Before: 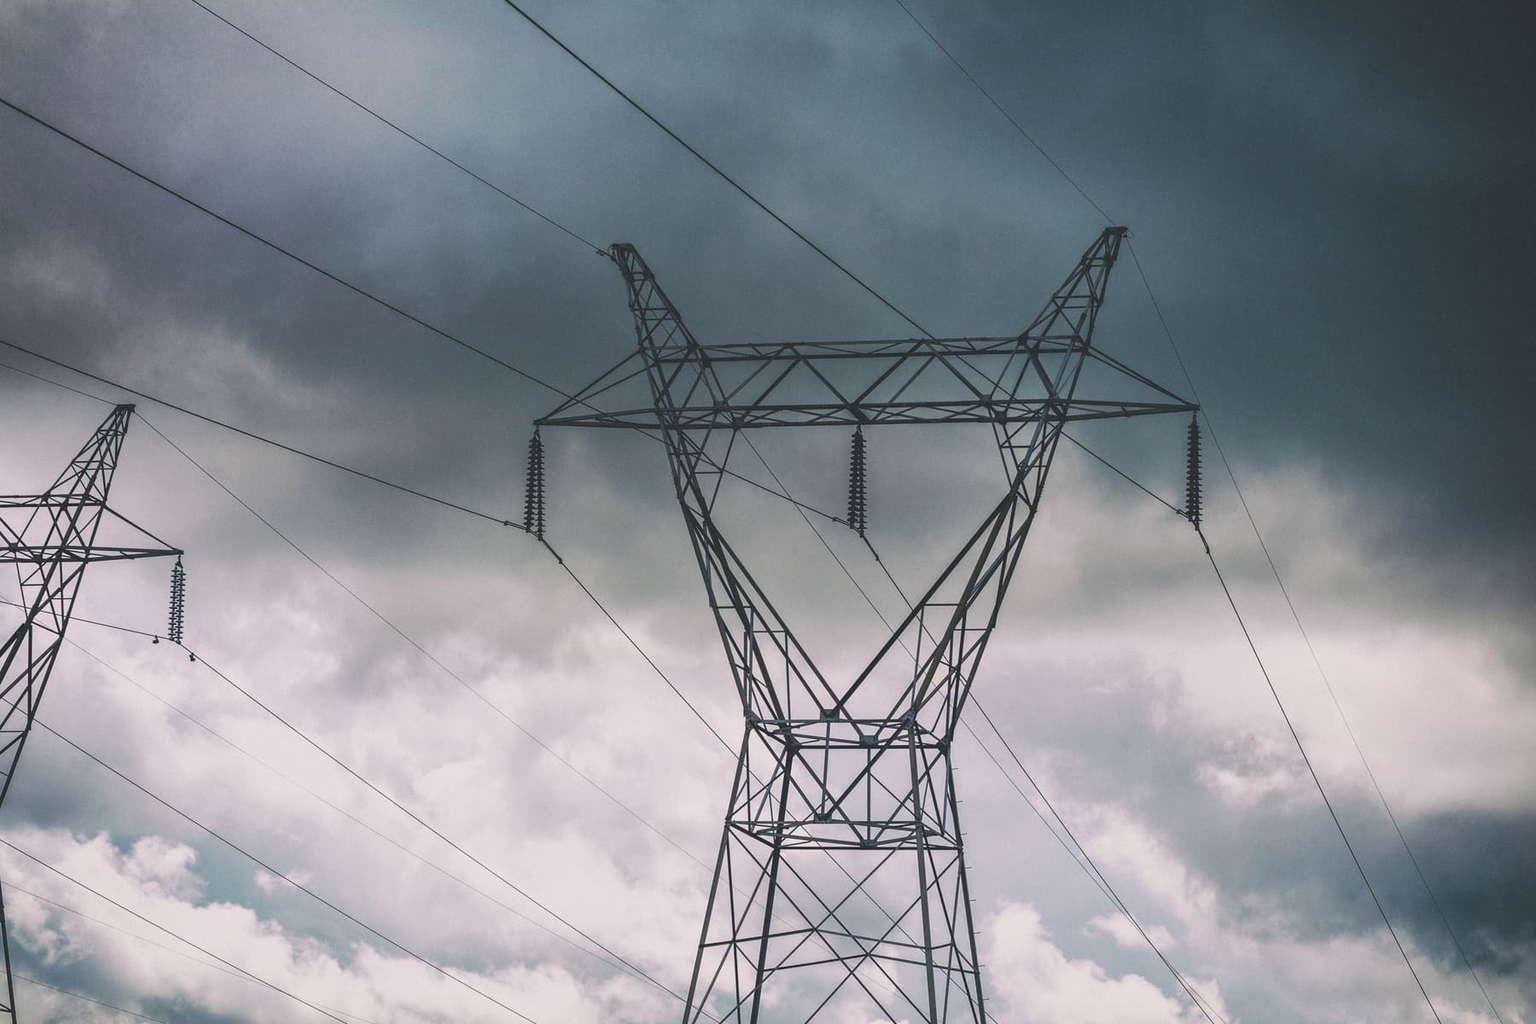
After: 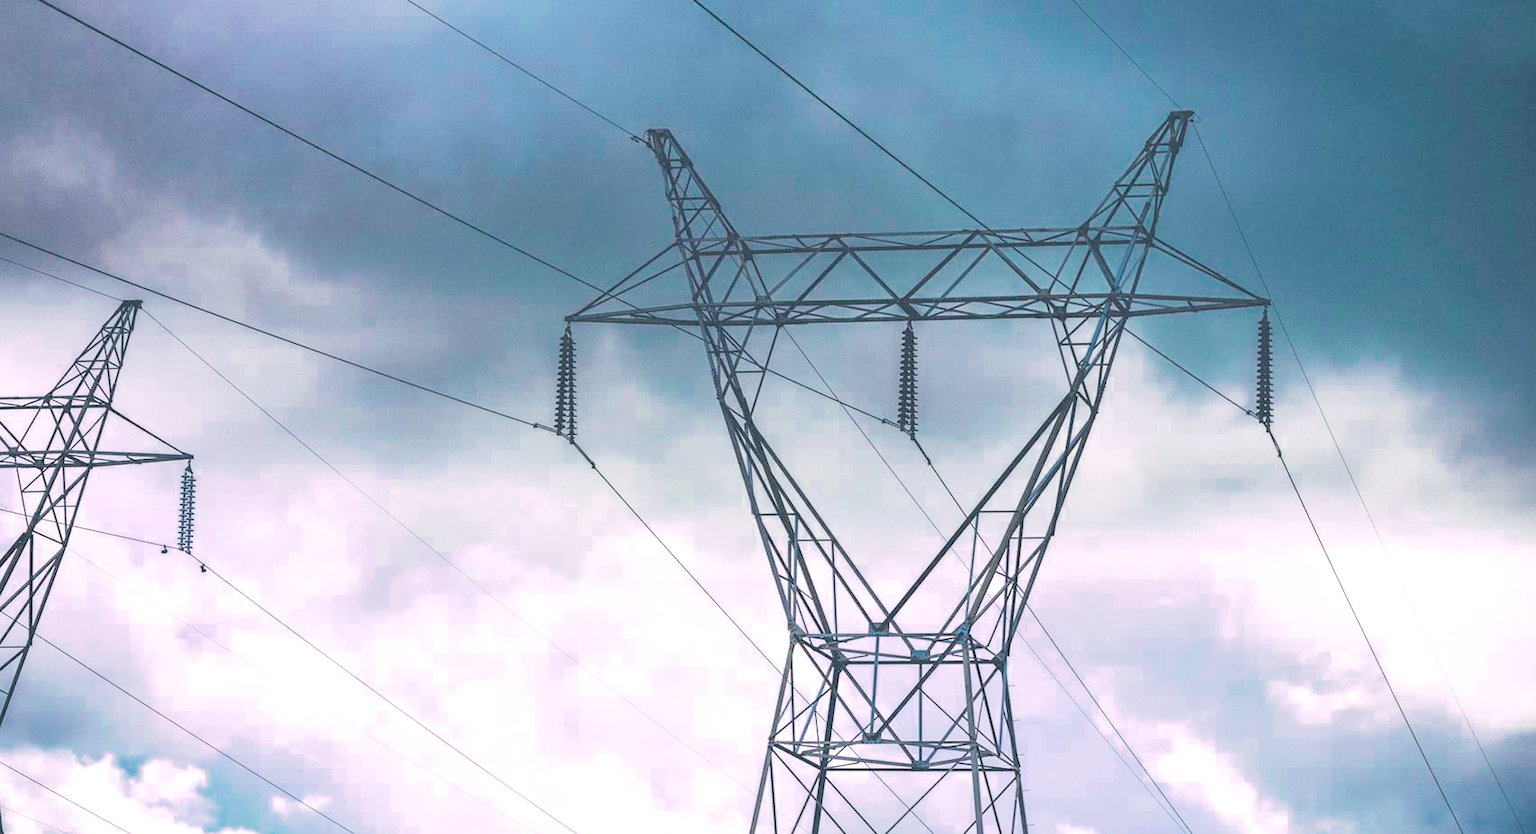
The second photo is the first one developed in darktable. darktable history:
tone curve: curves: ch0 [(0, 0.023) (0.104, 0.058) (0.21, 0.162) (0.469, 0.524) (0.579, 0.65) (0.725, 0.8) (0.858, 0.903) (1, 0.974)]; ch1 [(0, 0) (0.414, 0.395) (0.447, 0.447) (0.502, 0.501) (0.521, 0.512) (0.57, 0.563) (0.618, 0.61) (0.654, 0.642) (1, 1)]; ch2 [(0, 0) (0.356, 0.408) (0.437, 0.453) (0.492, 0.485) (0.524, 0.508) (0.566, 0.567) (0.595, 0.604) (1, 1)], color space Lab, independent channels, preserve colors none
contrast brightness saturation: brightness 0.089, saturation 0.191
crop and rotate: angle 0.065°, top 11.897%, right 5.467%, bottom 11.086%
tone equalizer: on, module defaults
exposure: black level correction 0, exposure 1 EV, compensate exposure bias true, compensate highlight preservation false
color zones: curves: ch0 [(0, 0.553) (0.123, 0.58) (0.23, 0.419) (0.468, 0.155) (0.605, 0.132) (0.723, 0.063) (0.833, 0.172) (0.921, 0.468)]; ch1 [(0.025, 0.645) (0.229, 0.584) (0.326, 0.551) (0.537, 0.446) (0.599, 0.911) (0.708, 1) (0.805, 0.944)]; ch2 [(0.086, 0.468) (0.254, 0.464) (0.638, 0.564) (0.702, 0.592) (0.768, 0.564)]
